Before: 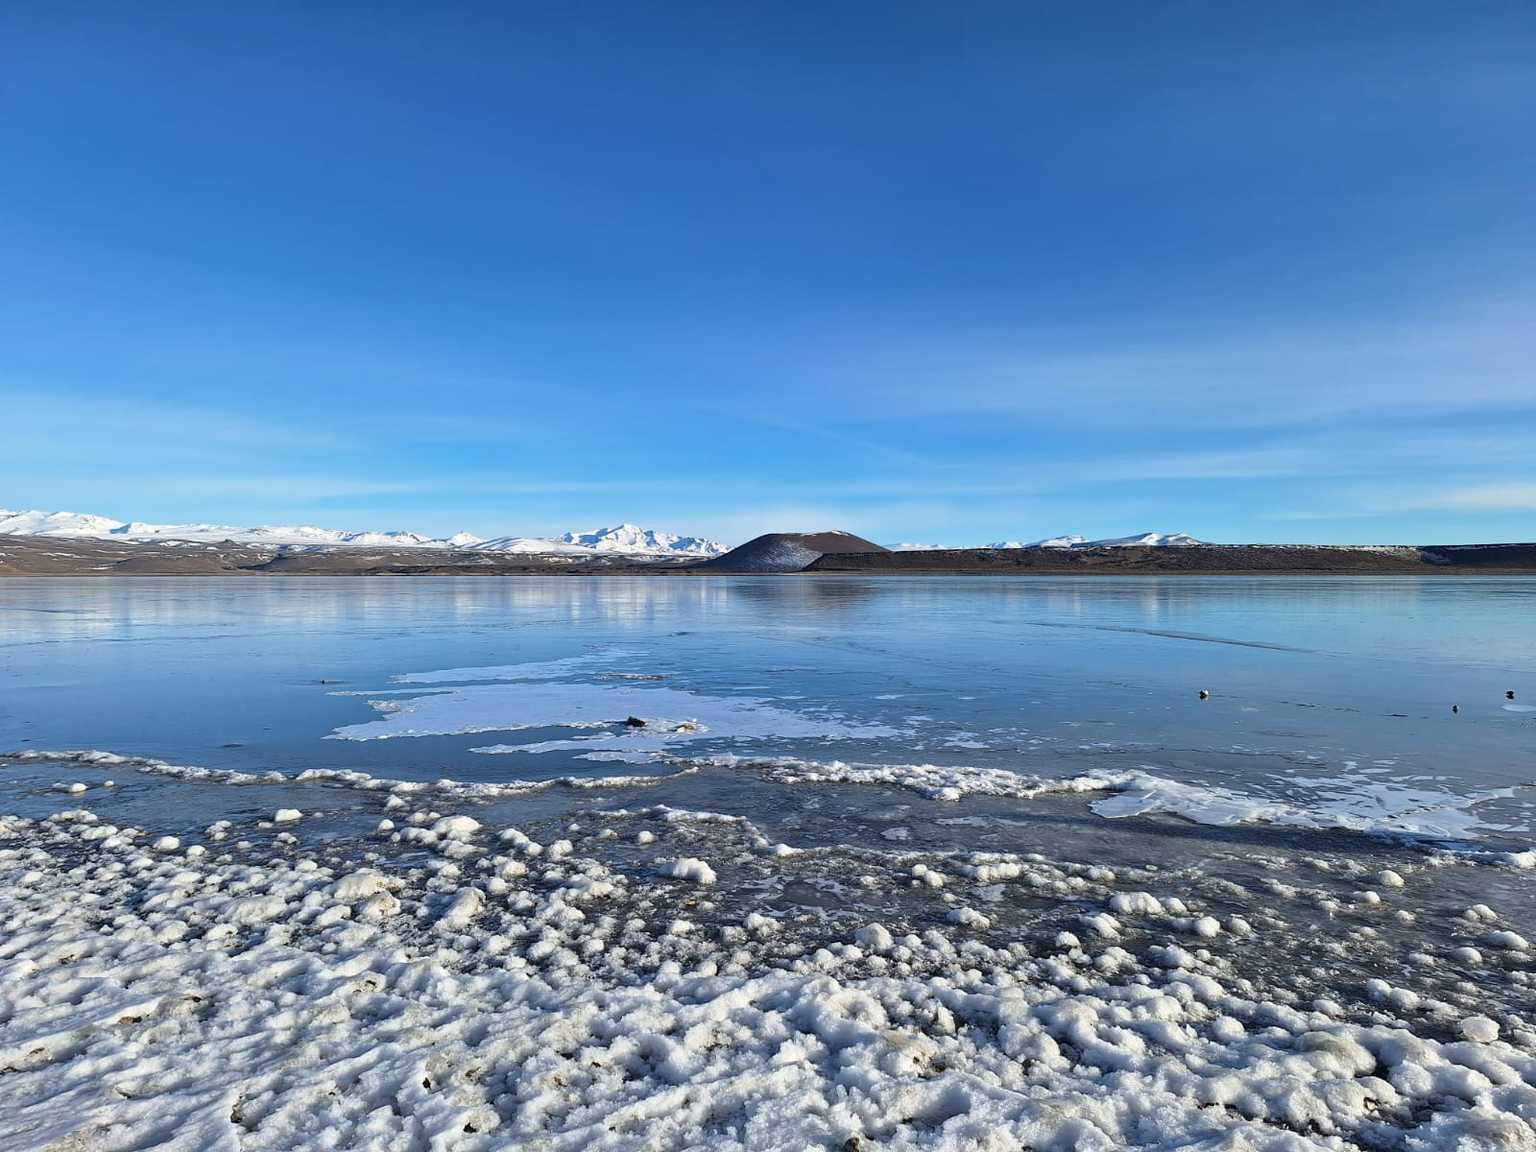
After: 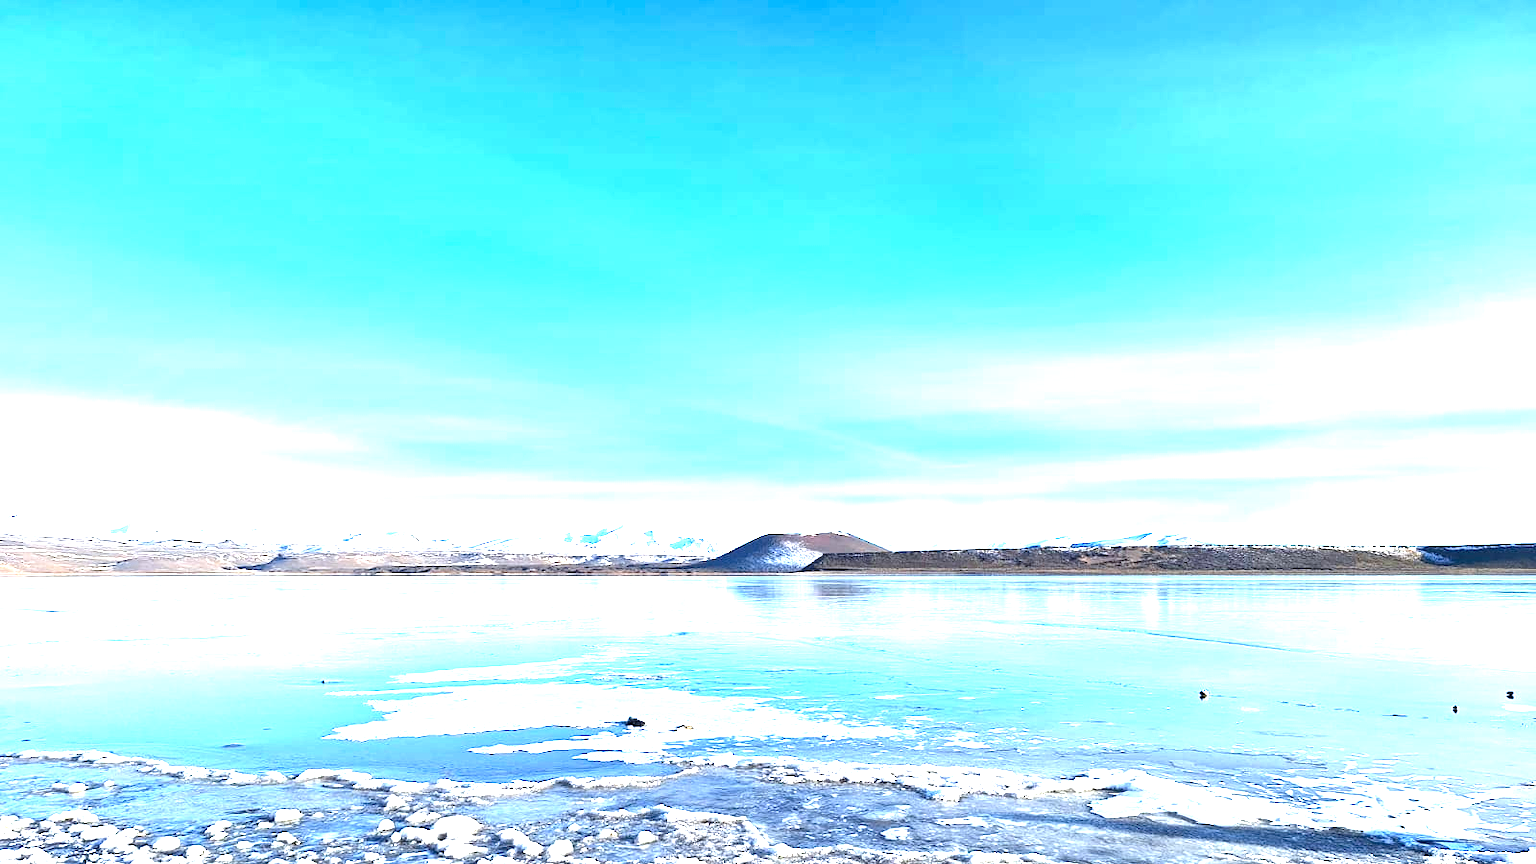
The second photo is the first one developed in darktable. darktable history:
exposure: black level correction 0, exposure 0.5 EV, compensate highlight preservation false
crop: bottom 24.988%
levels: levels [0, 0.281, 0.562]
white balance: red 0.988, blue 1.017
